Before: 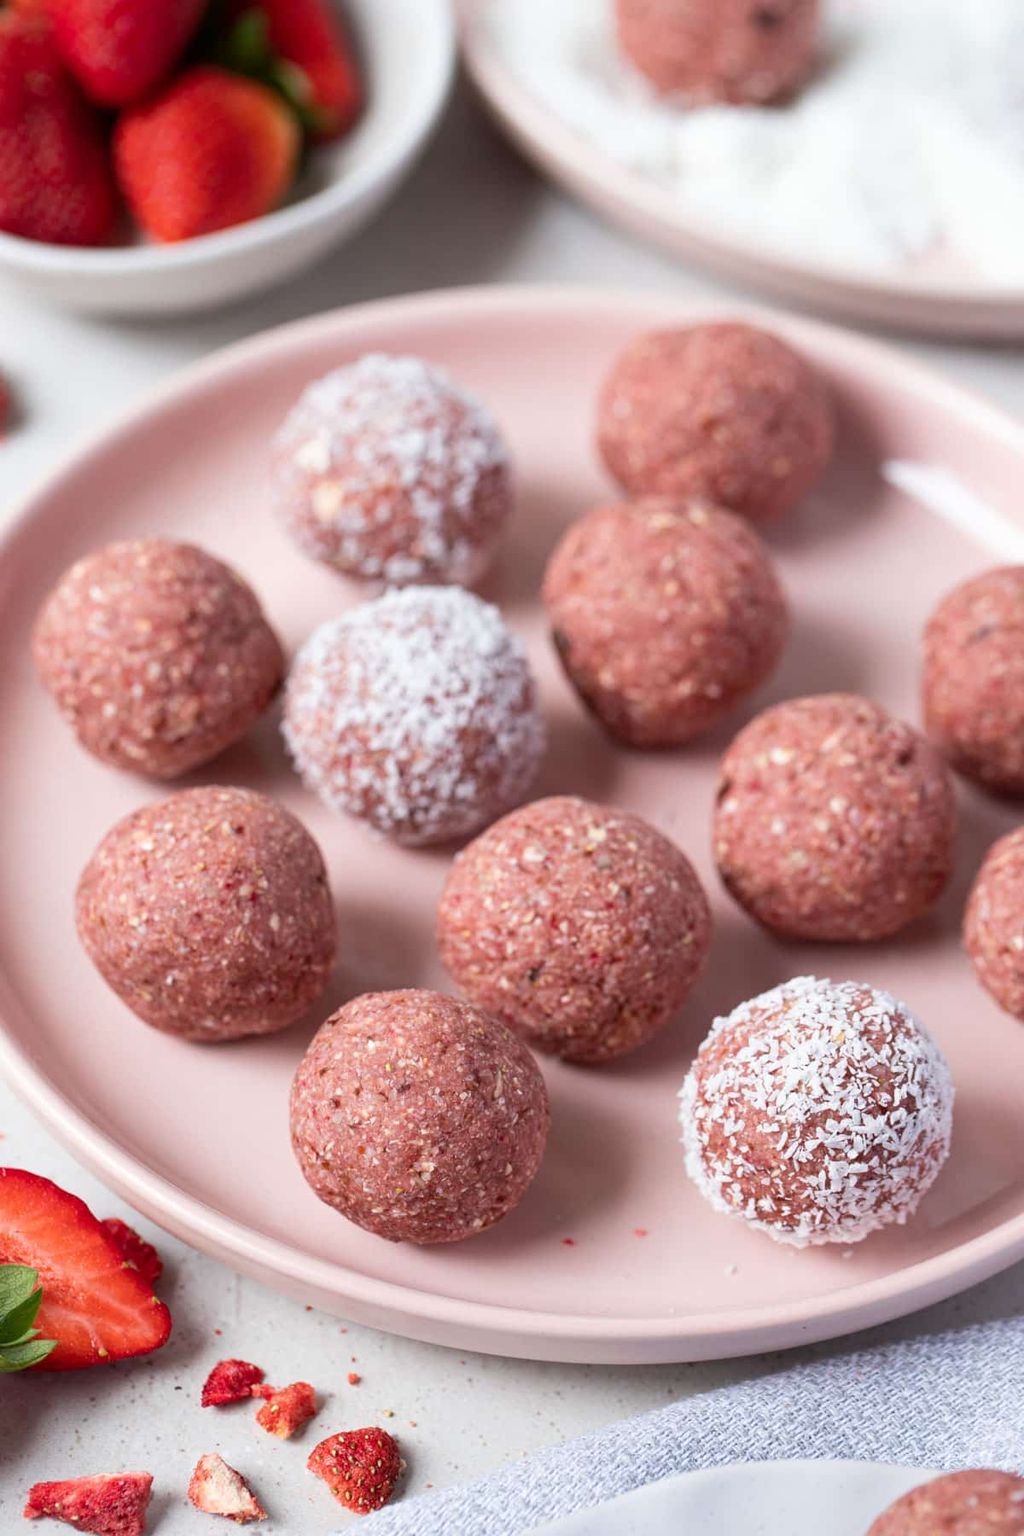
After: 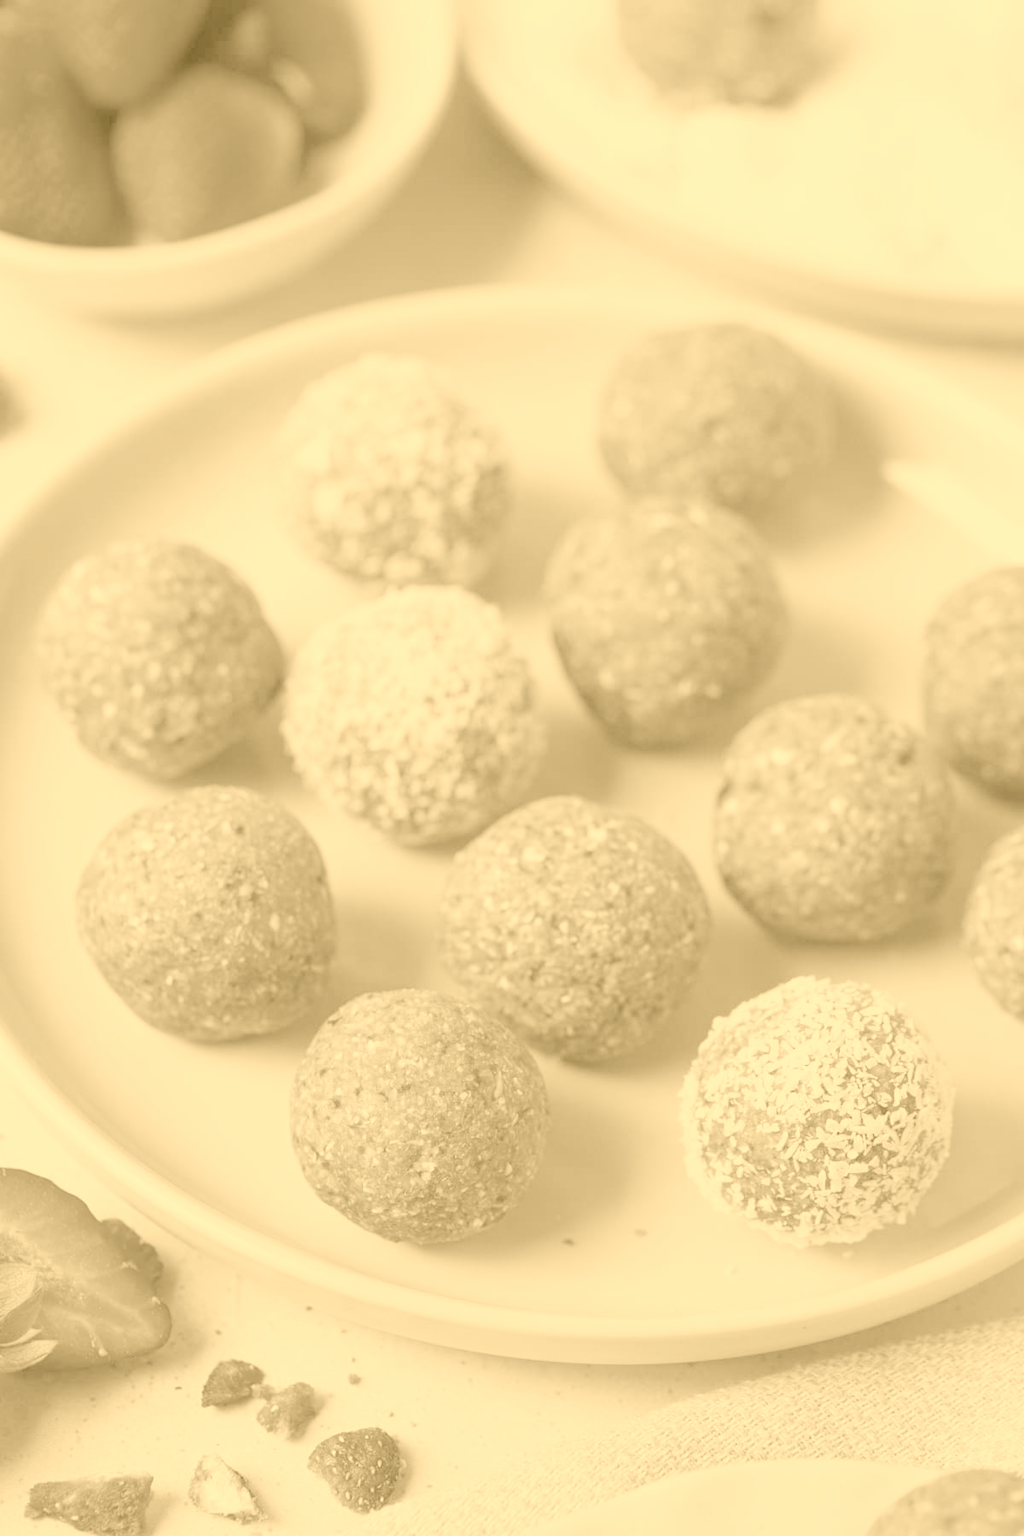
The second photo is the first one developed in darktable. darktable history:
filmic rgb: black relative exposure -16 EV, white relative exposure 8 EV, threshold 3 EV, hardness 4.17, latitude 50%, contrast 0.5, color science v5 (2021), contrast in shadows safe, contrast in highlights safe, enable highlight reconstruction true
contrast brightness saturation: contrast -0.26, saturation -0.43
exposure: exposure 0.6 EV, compensate highlight preservation false
colorize: hue 36°, source mix 100%
